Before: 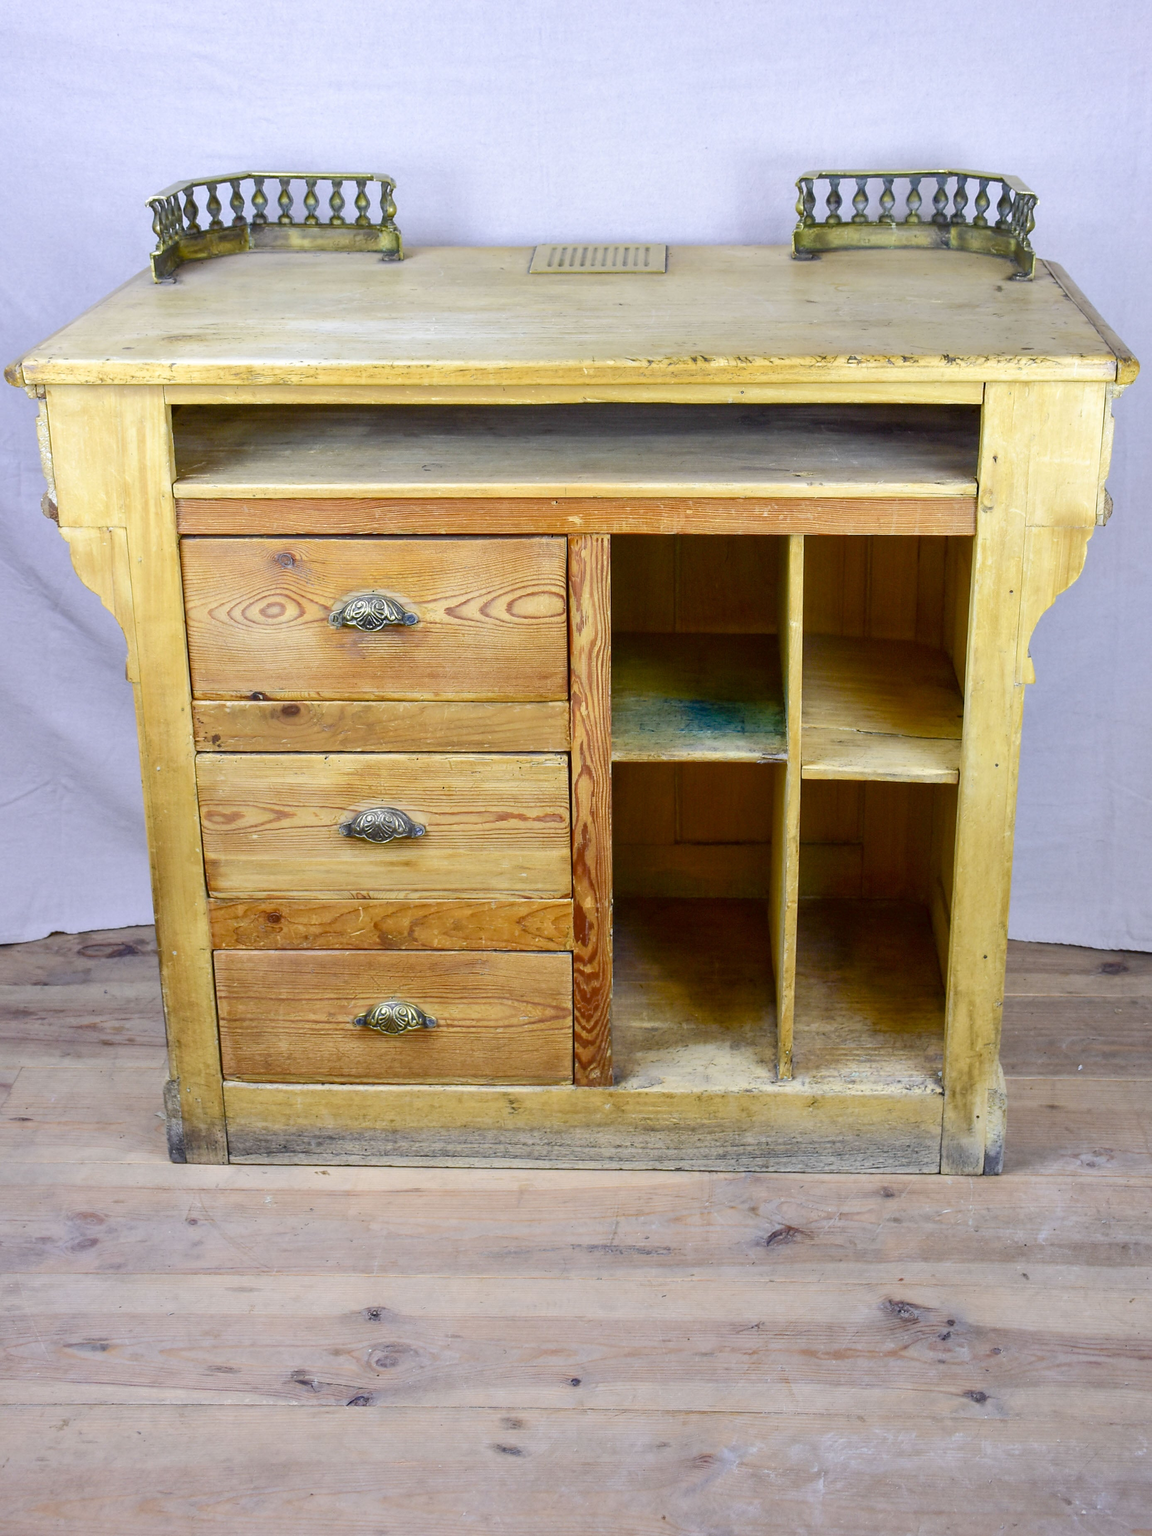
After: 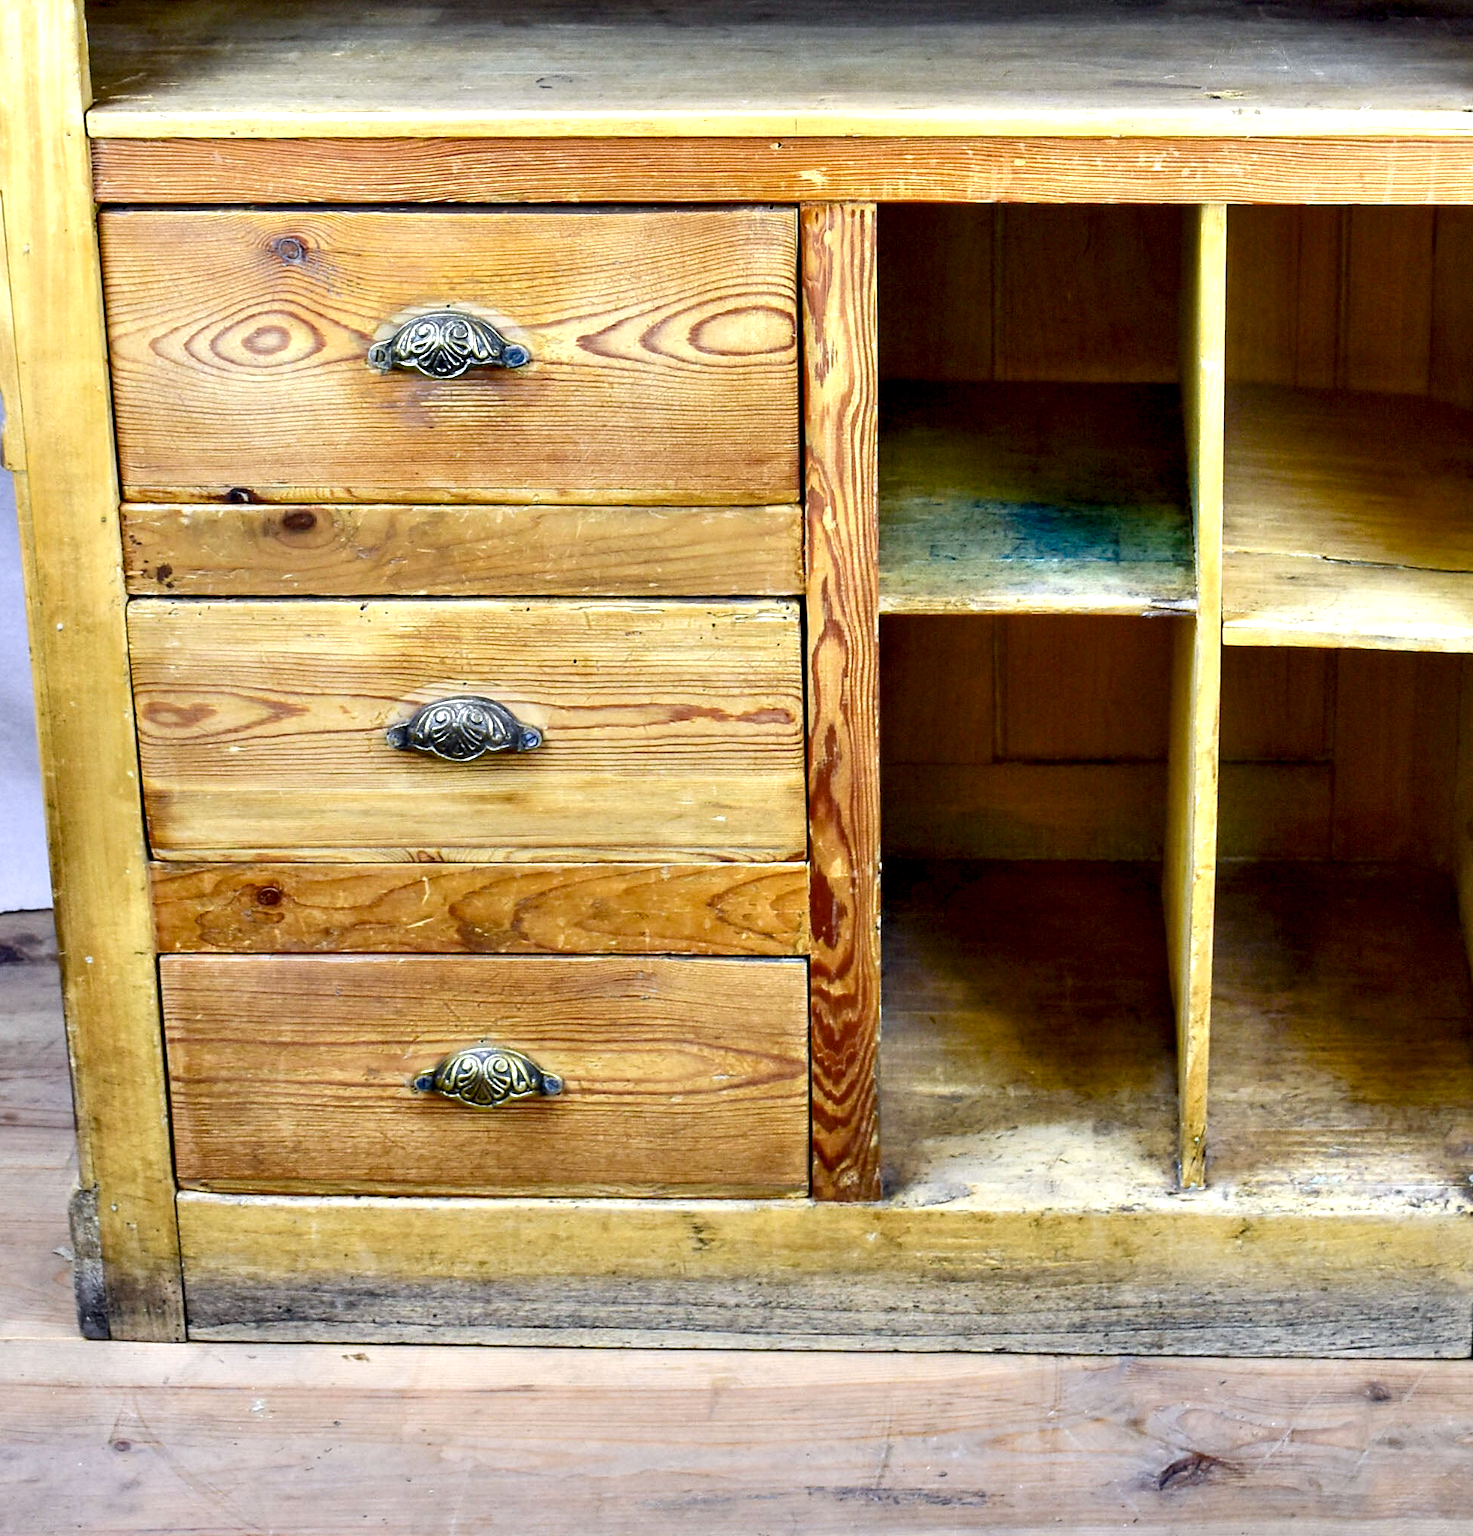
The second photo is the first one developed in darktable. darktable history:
crop: left 10.887%, top 27.486%, right 18.318%, bottom 17.179%
contrast equalizer: octaves 7, y [[0.6 ×6], [0.55 ×6], [0 ×6], [0 ×6], [0 ×6]]
exposure: exposure 0.288 EV, compensate exposure bias true, compensate highlight preservation false
